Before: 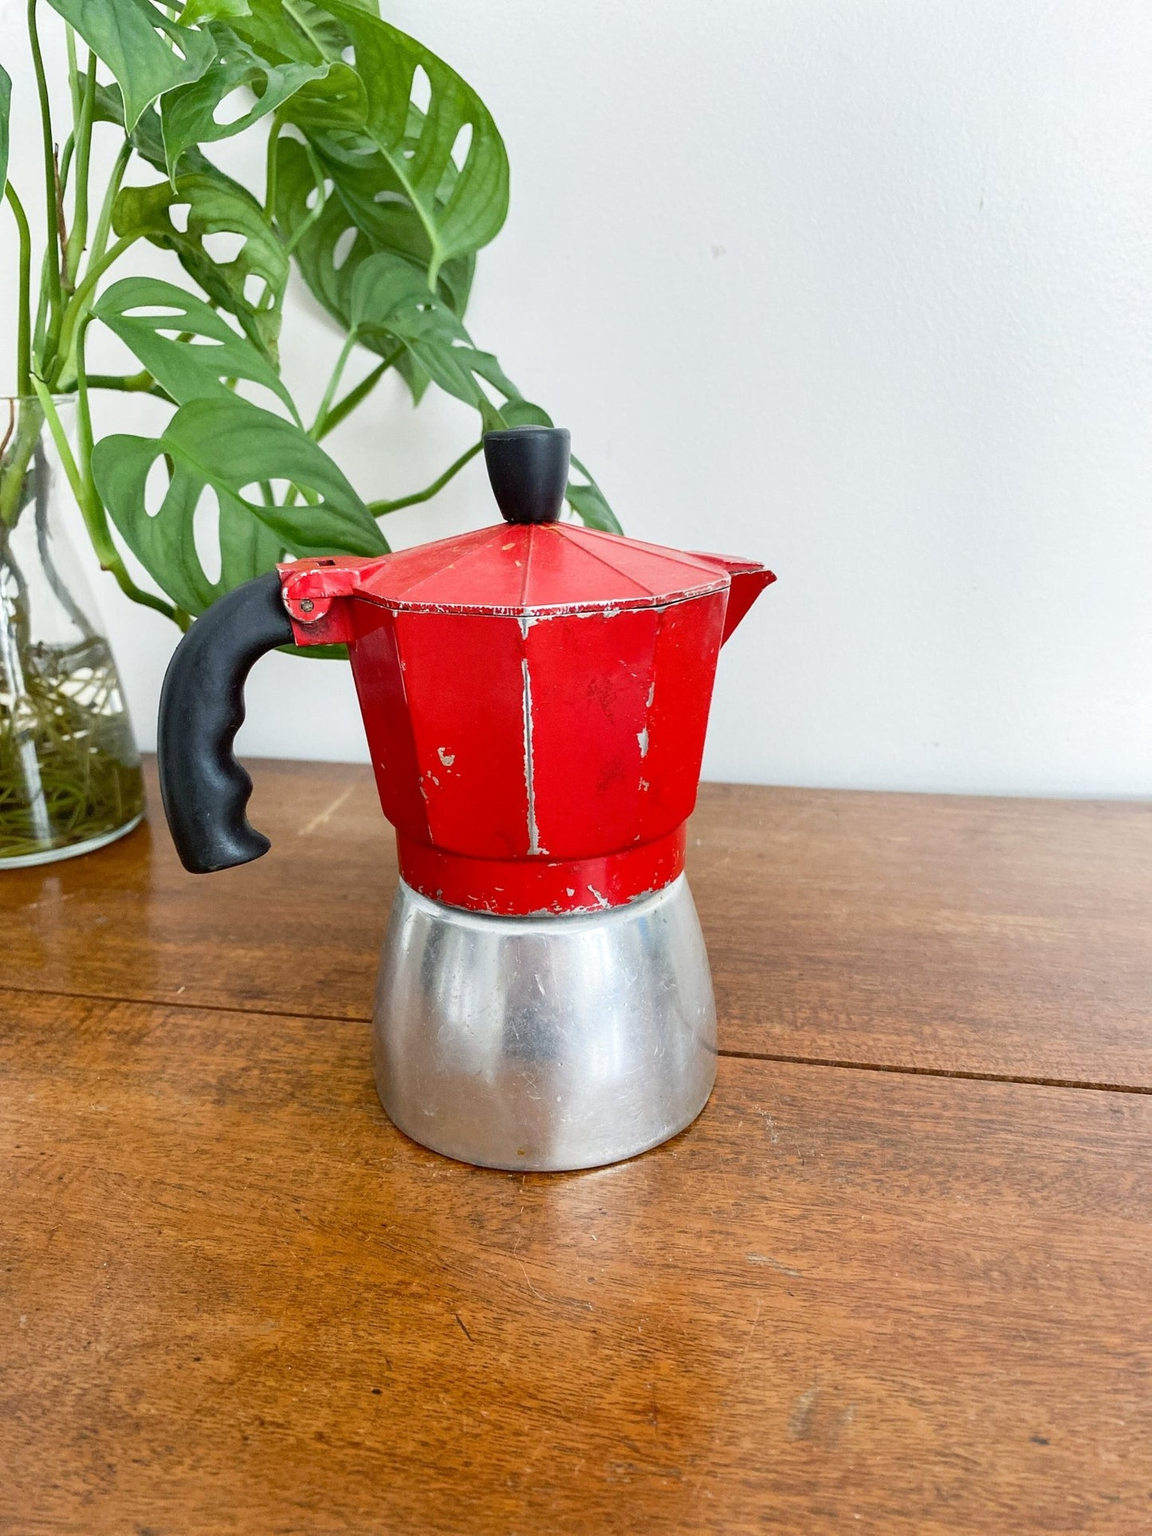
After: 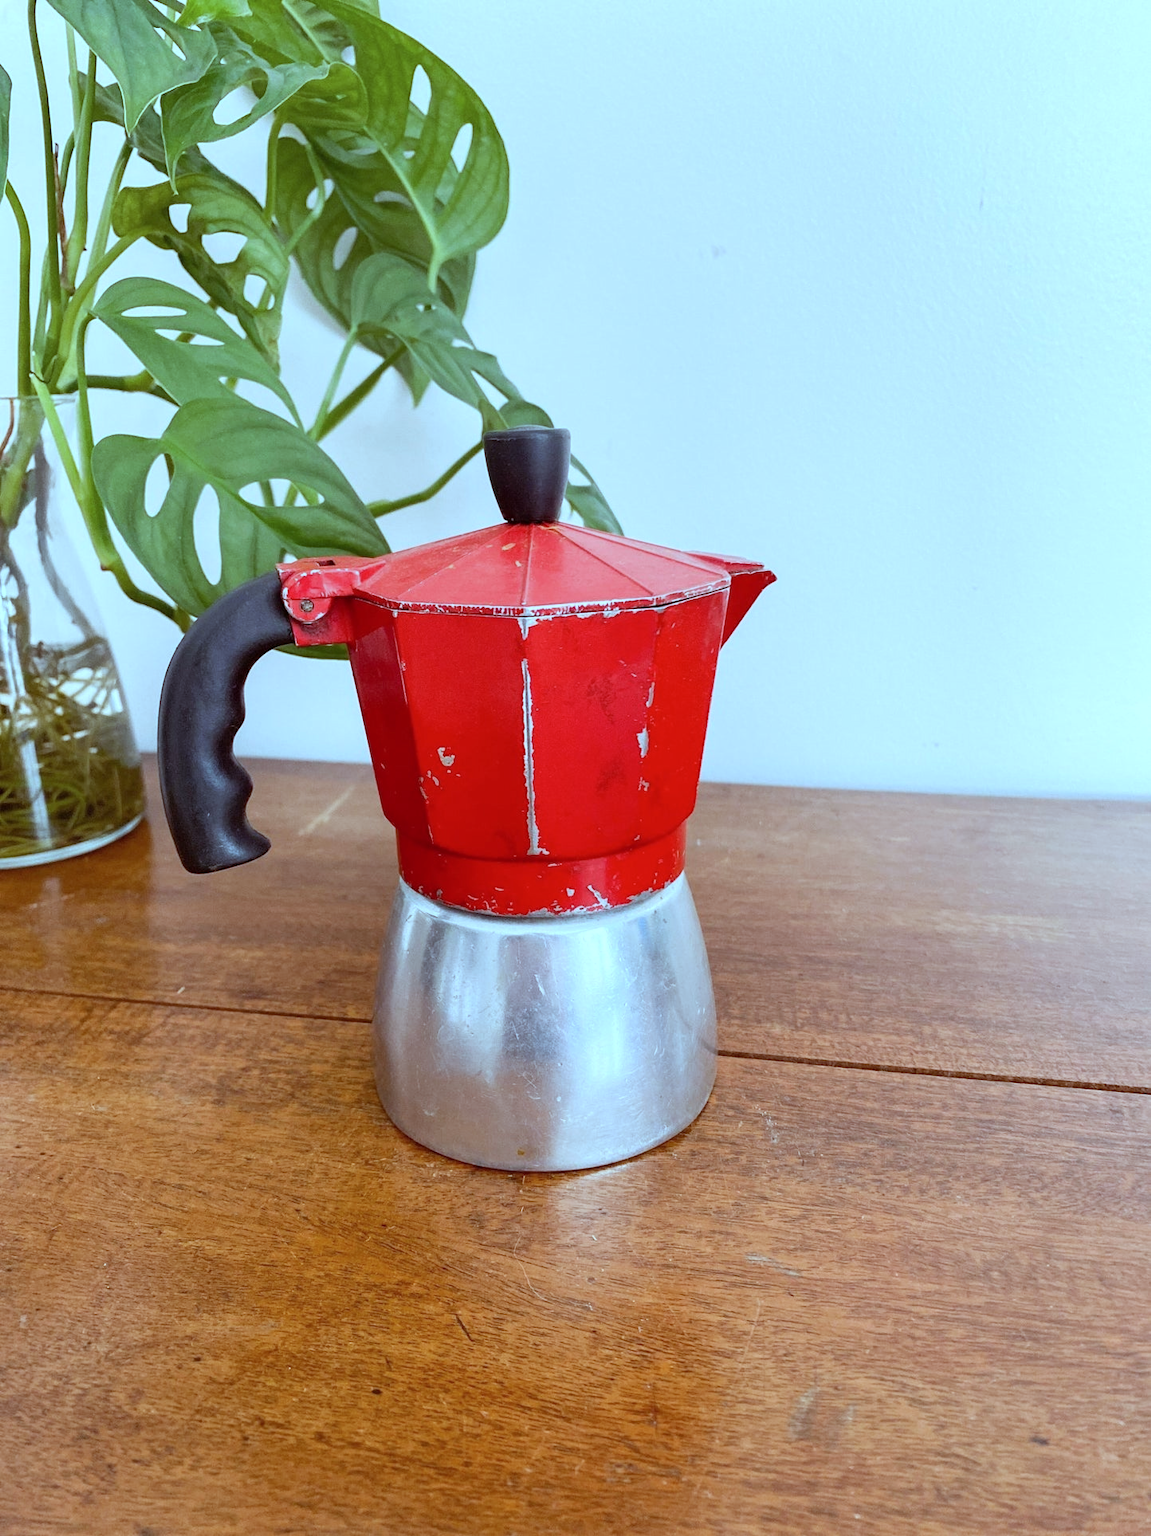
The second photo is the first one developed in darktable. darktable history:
color correction: highlights a* -10.04, highlights b* -10.37
white balance: red 0.924, blue 1.095
rgb levels: mode RGB, independent channels, levels [[0, 0.474, 1], [0, 0.5, 1], [0, 0.5, 1]]
